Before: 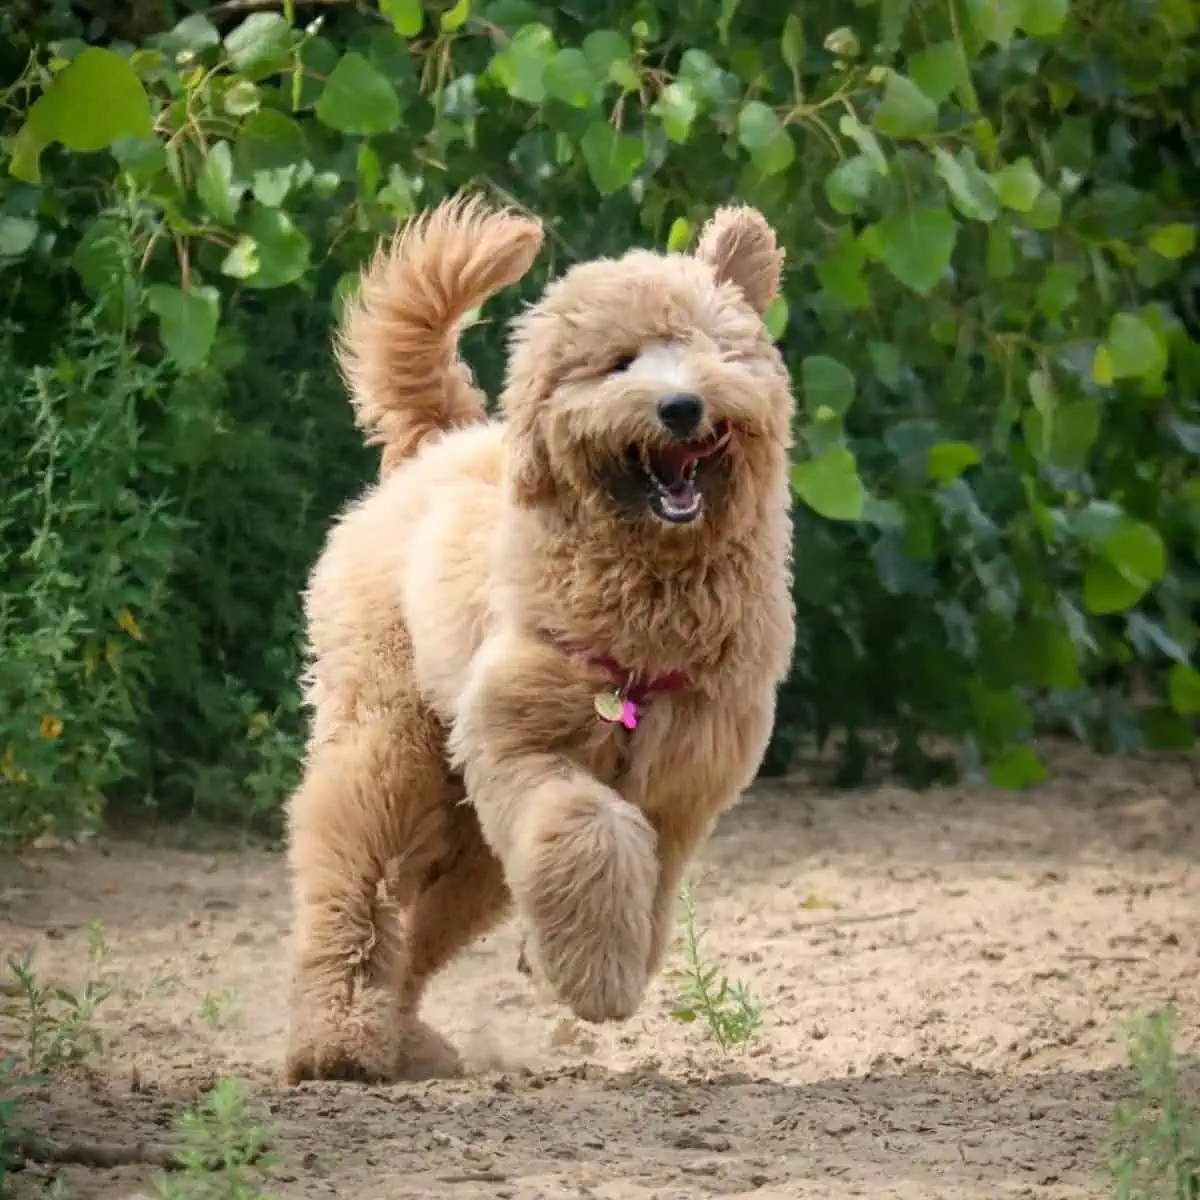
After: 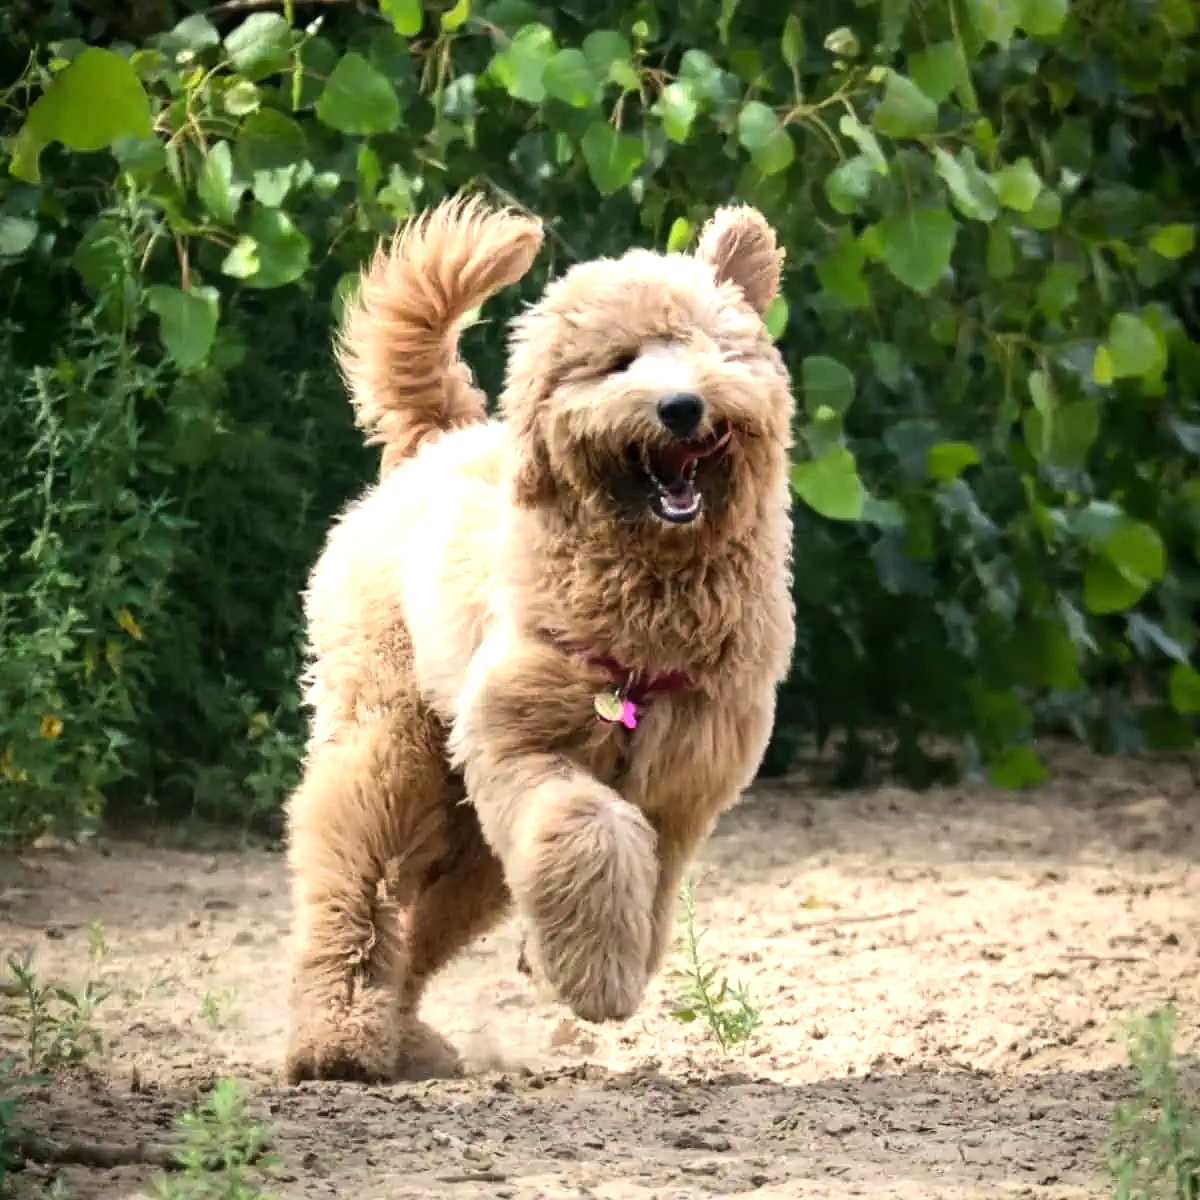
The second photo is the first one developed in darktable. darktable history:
tone equalizer: -8 EV -0.727 EV, -7 EV -0.716 EV, -6 EV -0.609 EV, -5 EV -0.362 EV, -3 EV 0.371 EV, -2 EV 0.6 EV, -1 EV 0.675 EV, +0 EV 0.76 EV, edges refinement/feathering 500, mask exposure compensation -1.57 EV, preserve details no
